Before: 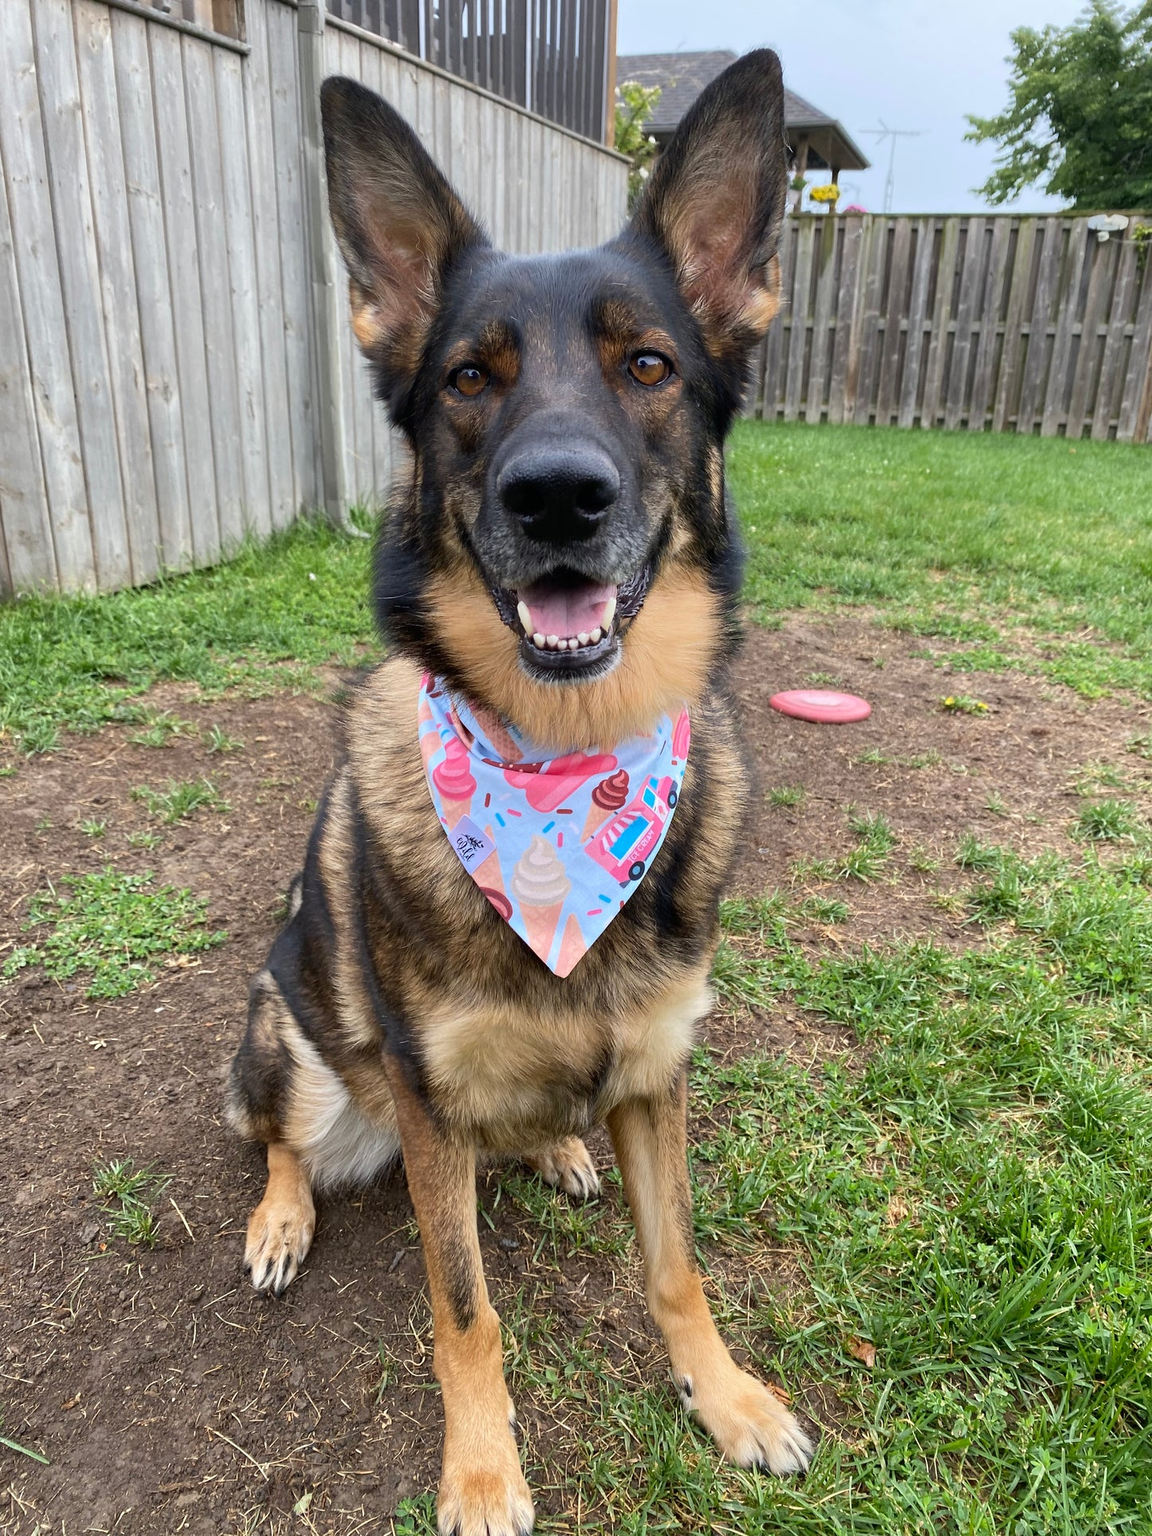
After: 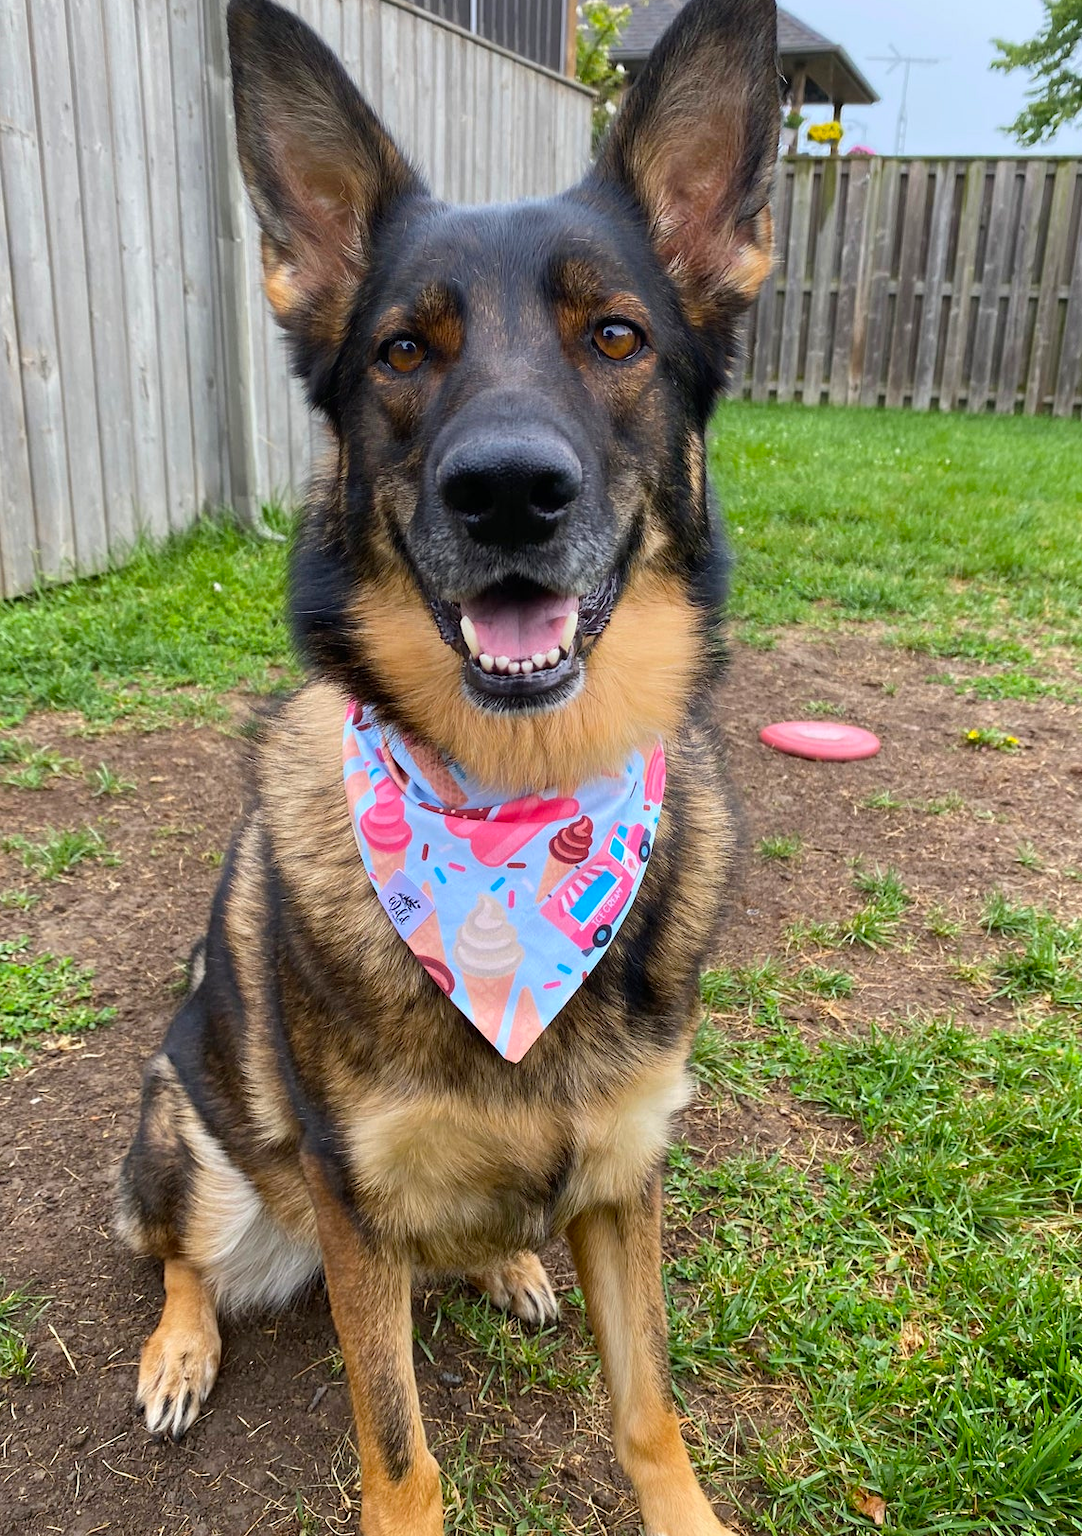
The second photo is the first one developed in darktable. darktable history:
color balance: output saturation 120%
crop: left 11.225%, top 5.381%, right 9.565%, bottom 10.314%
